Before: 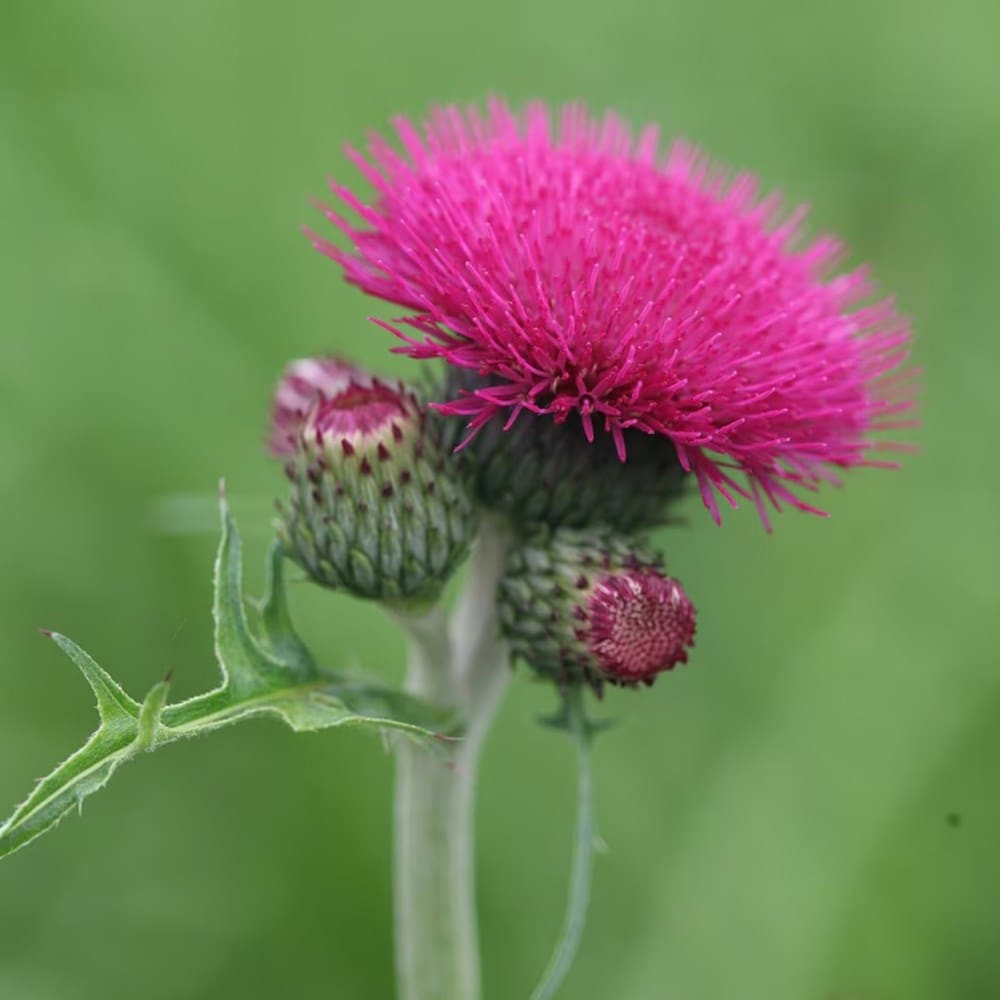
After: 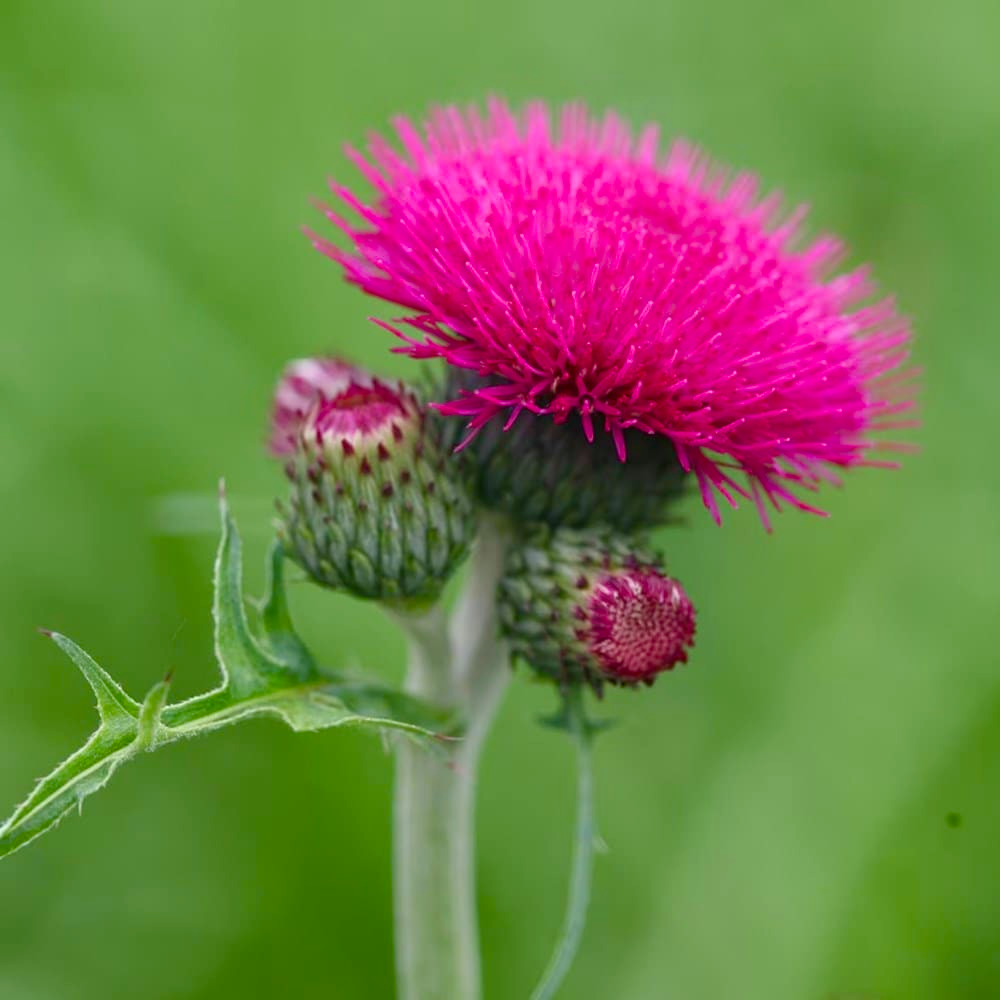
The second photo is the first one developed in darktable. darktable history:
color balance rgb: linear chroma grading › global chroma 33.535%, perceptual saturation grading › global saturation 0.839%, perceptual saturation grading › highlights -31.004%, perceptual saturation grading › mid-tones 5.756%, perceptual saturation grading › shadows 17.381%, global vibrance 20.409%
